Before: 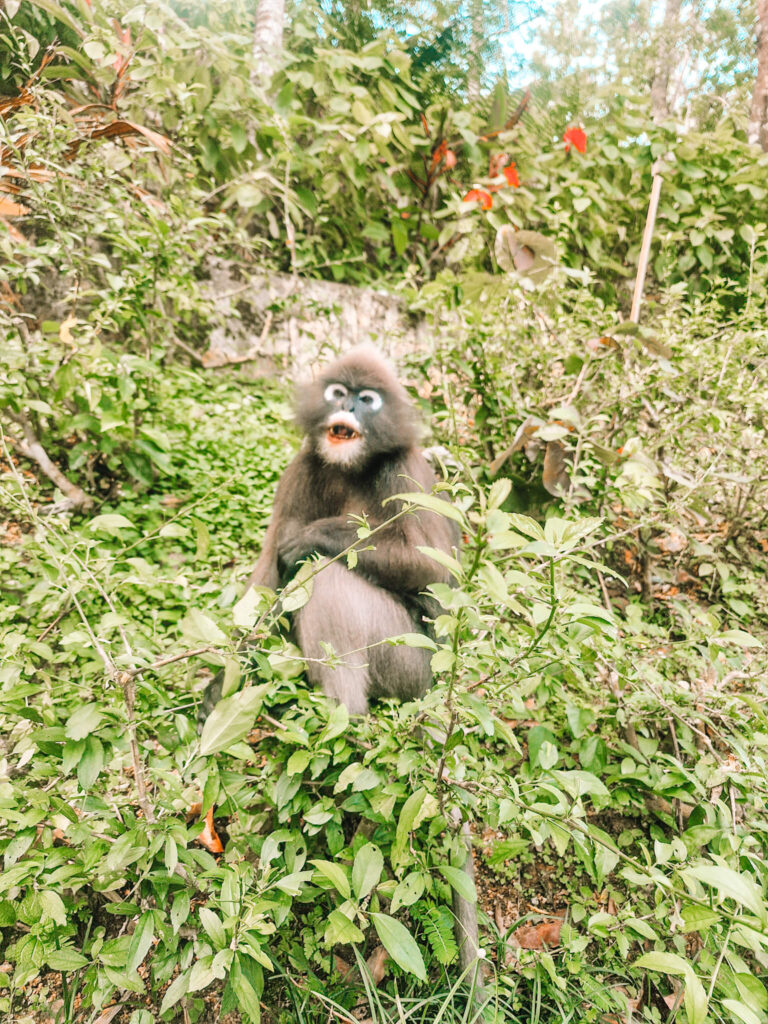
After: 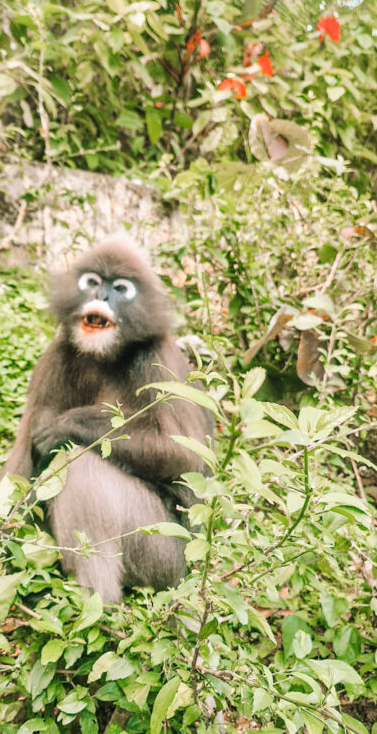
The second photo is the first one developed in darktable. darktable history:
crop: left 32.156%, top 10.926%, right 18.701%, bottom 17.358%
